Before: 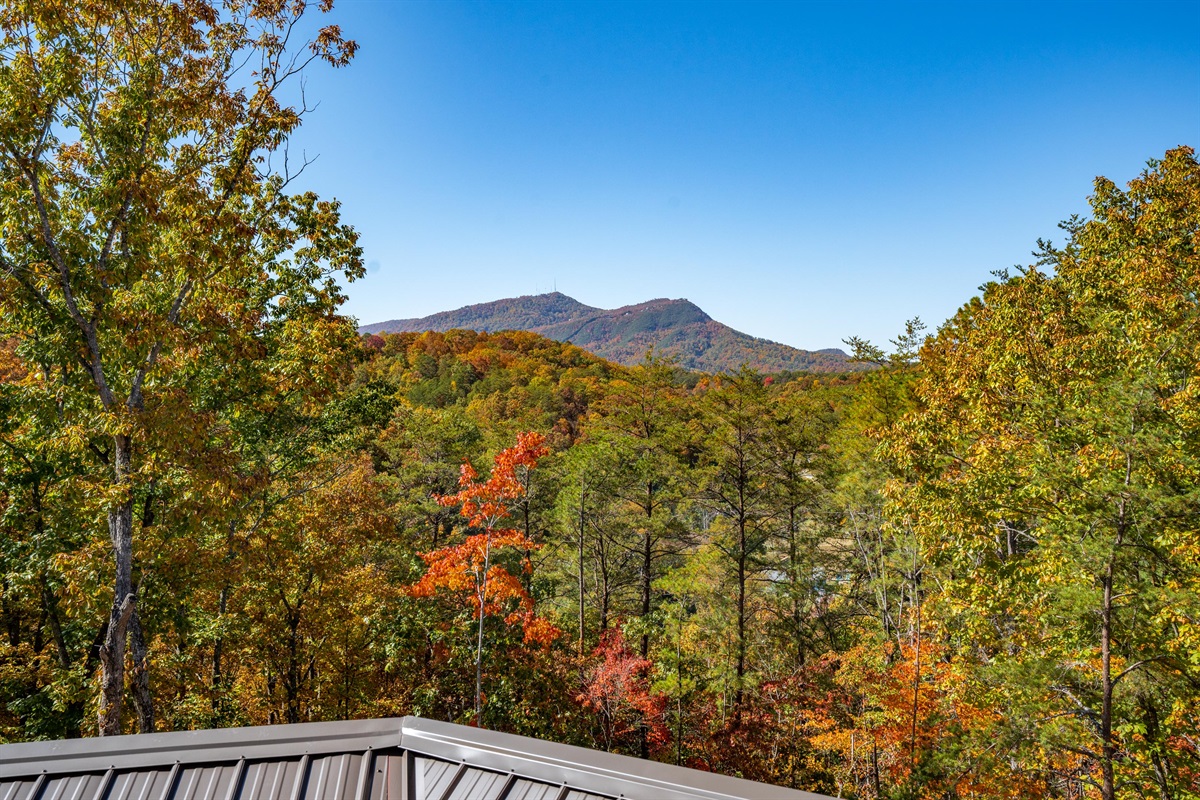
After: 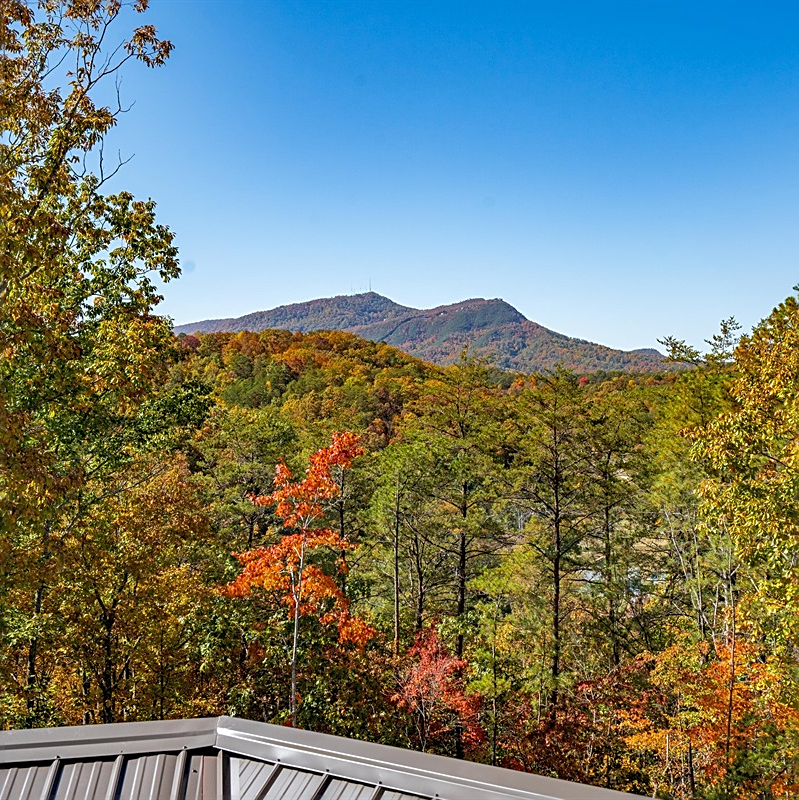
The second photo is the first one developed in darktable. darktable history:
sharpen: on, module defaults
shadows and highlights: shadows 25, highlights -25
crop: left 15.419%, right 17.914%
color balance: on, module defaults
